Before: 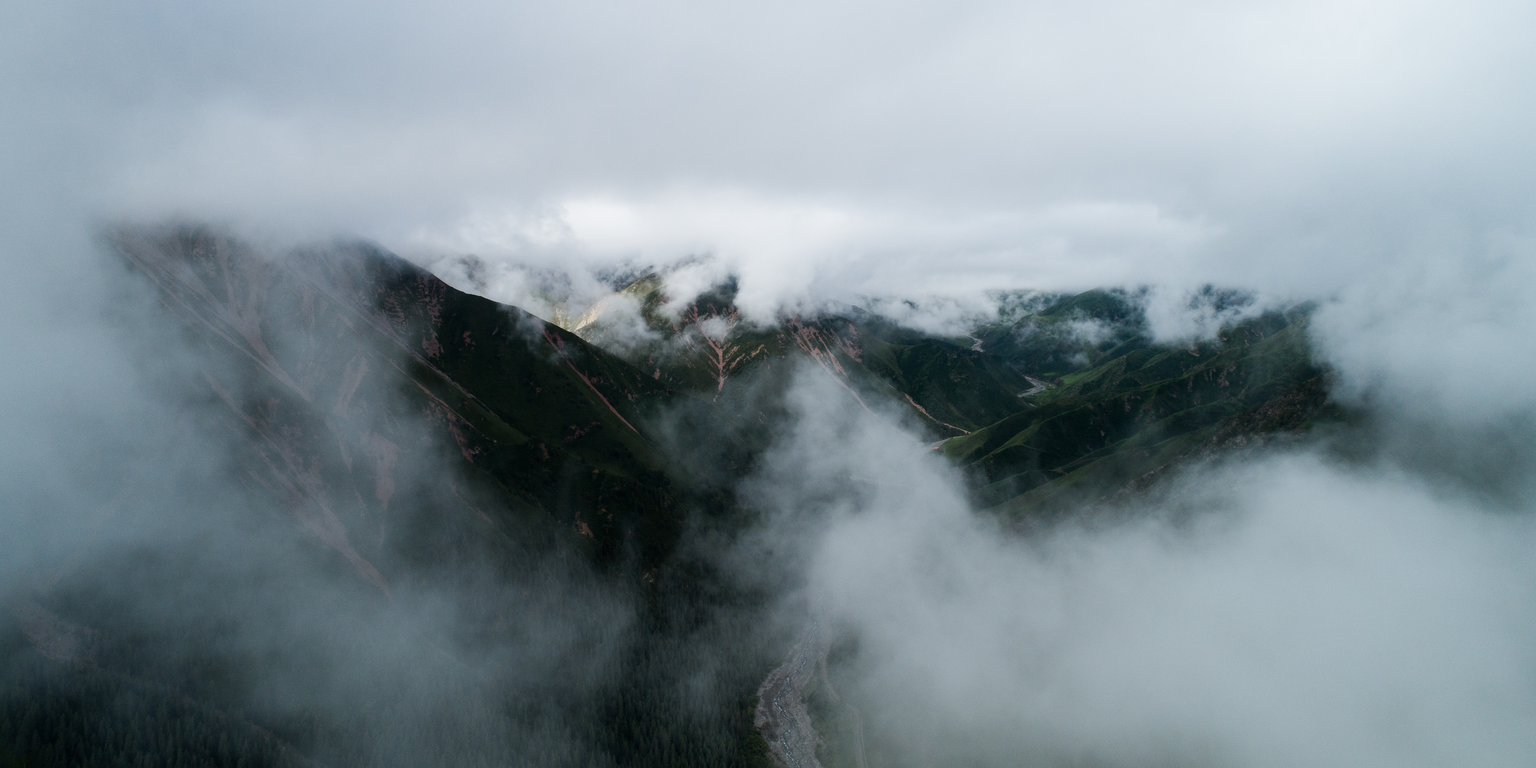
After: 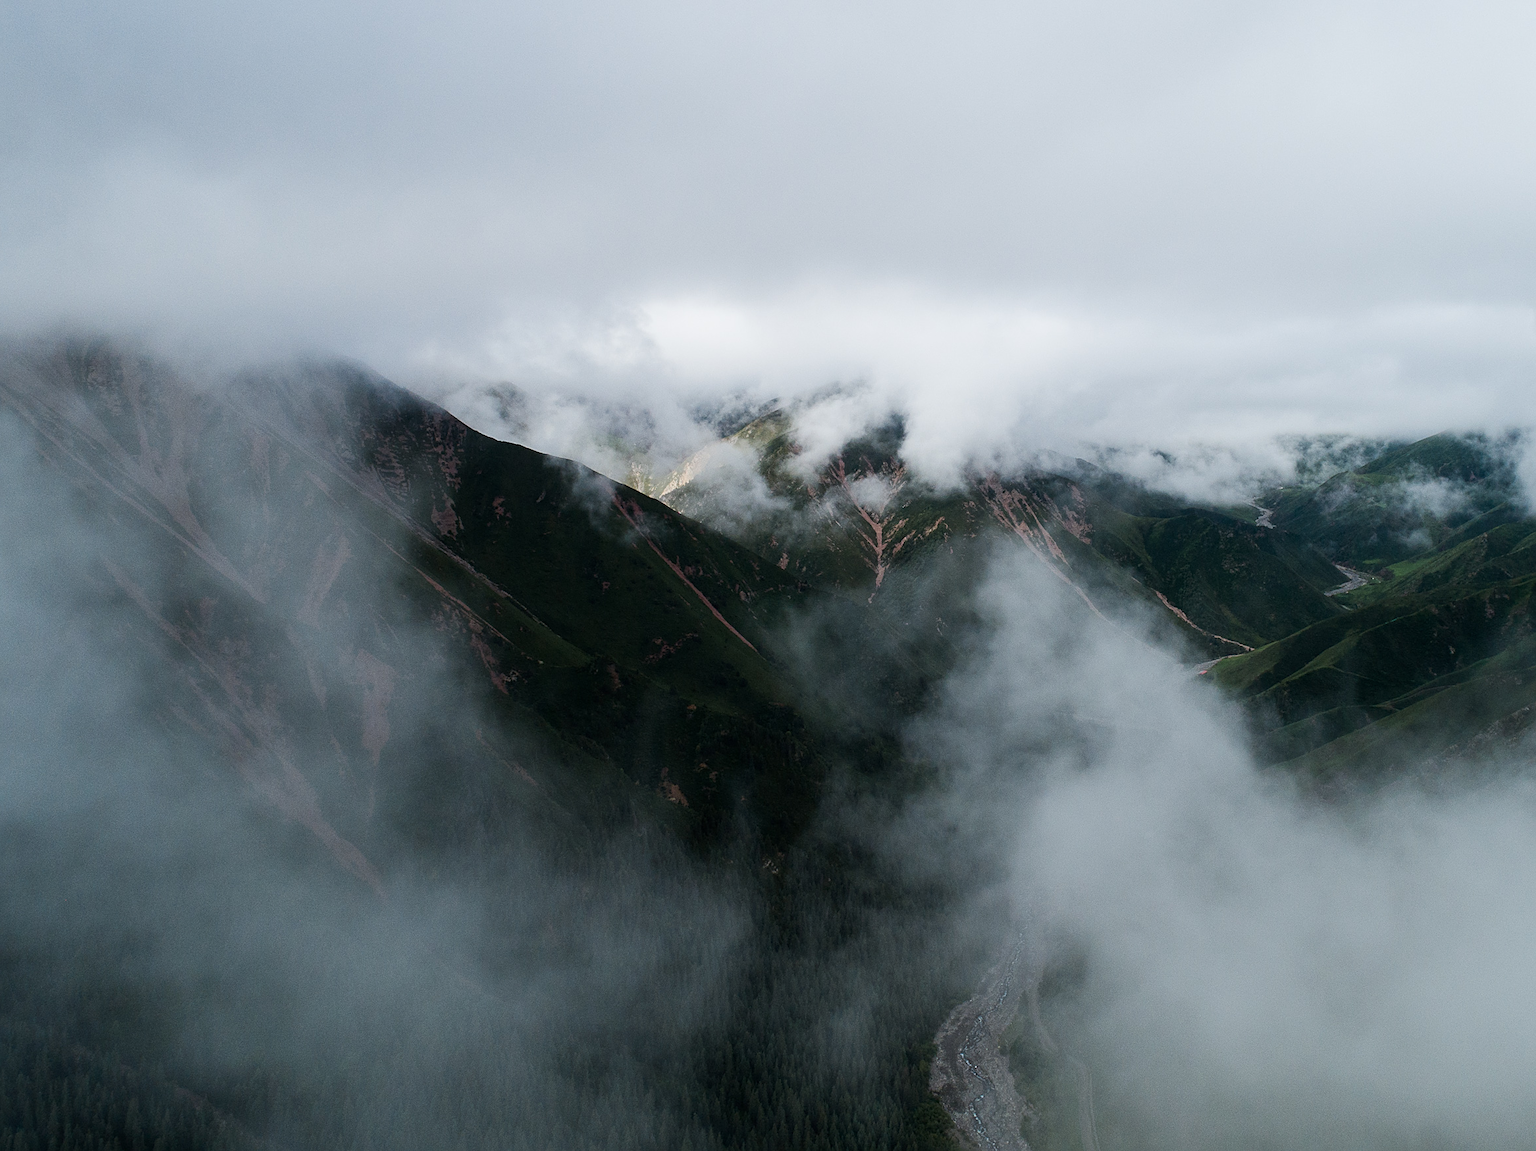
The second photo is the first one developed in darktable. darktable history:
crop and rotate: left 8.786%, right 24.548%
sharpen: on, module defaults
